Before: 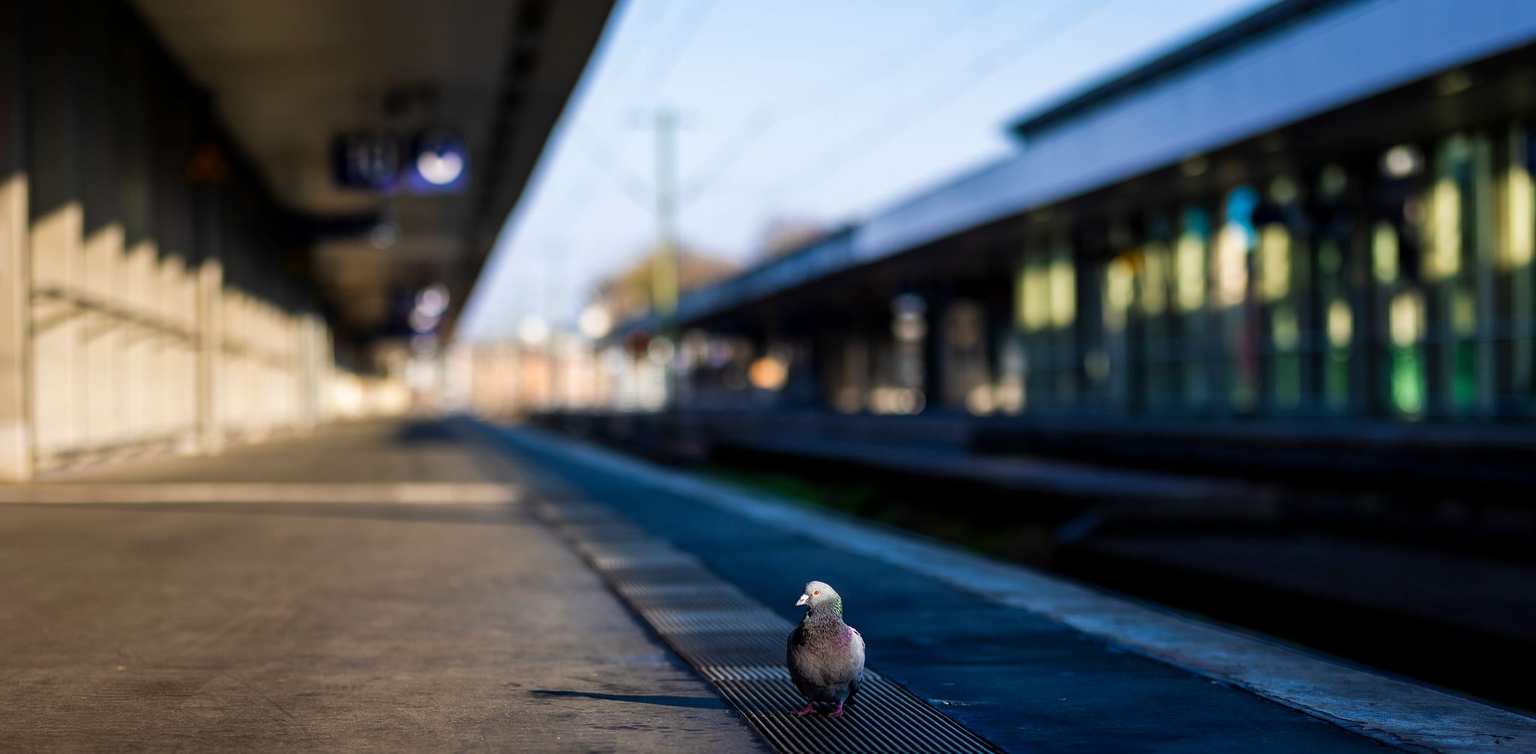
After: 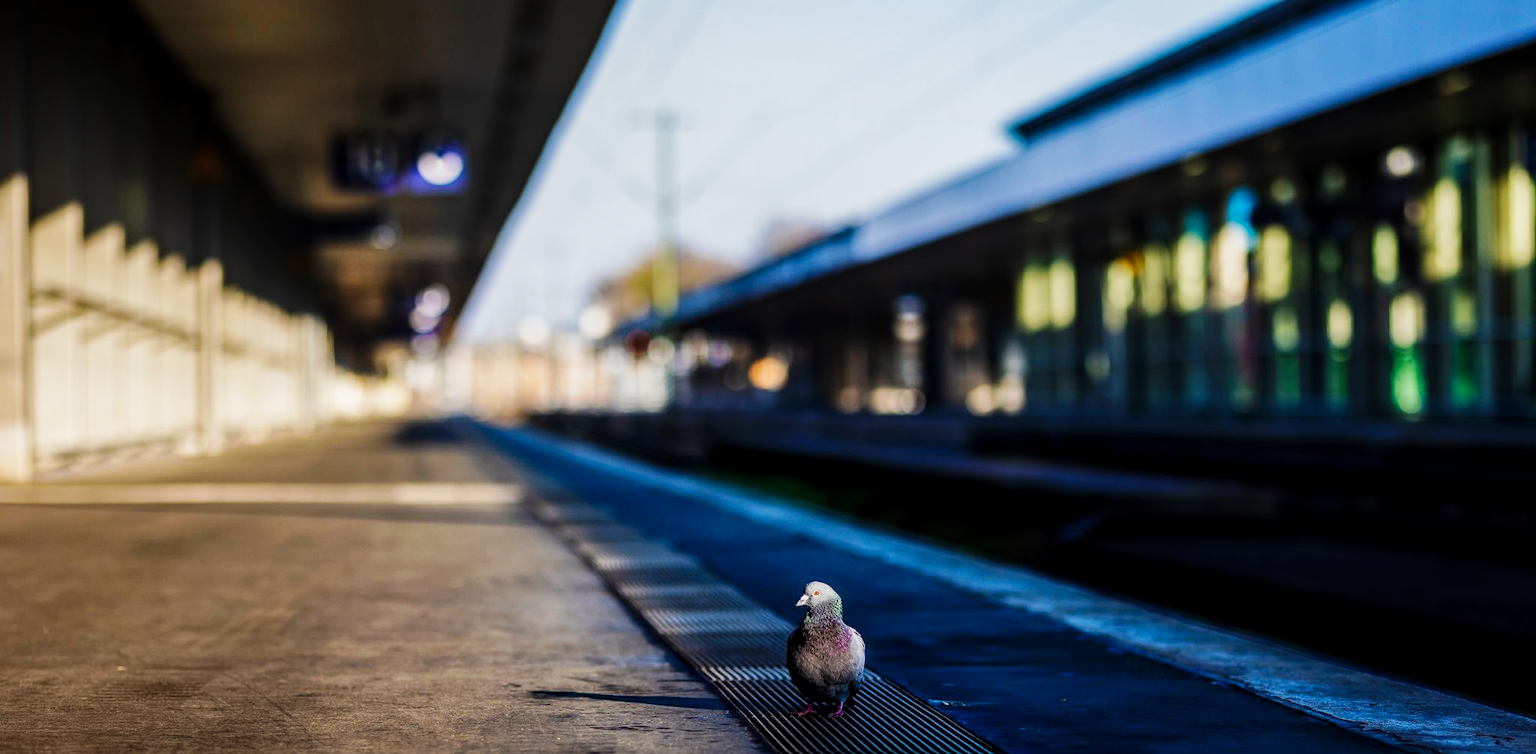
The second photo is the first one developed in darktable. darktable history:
base curve: curves: ch0 [(0, 0) (0.032, 0.025) (0.121, 0.166) (0.206, 0.329) (0.605, 0.79) (1, 1)], preserve colors none
local contrast: on, module defaults
shadows and highlights: shadows -20.03, white point adjustment -1.92, highlights -35.1
